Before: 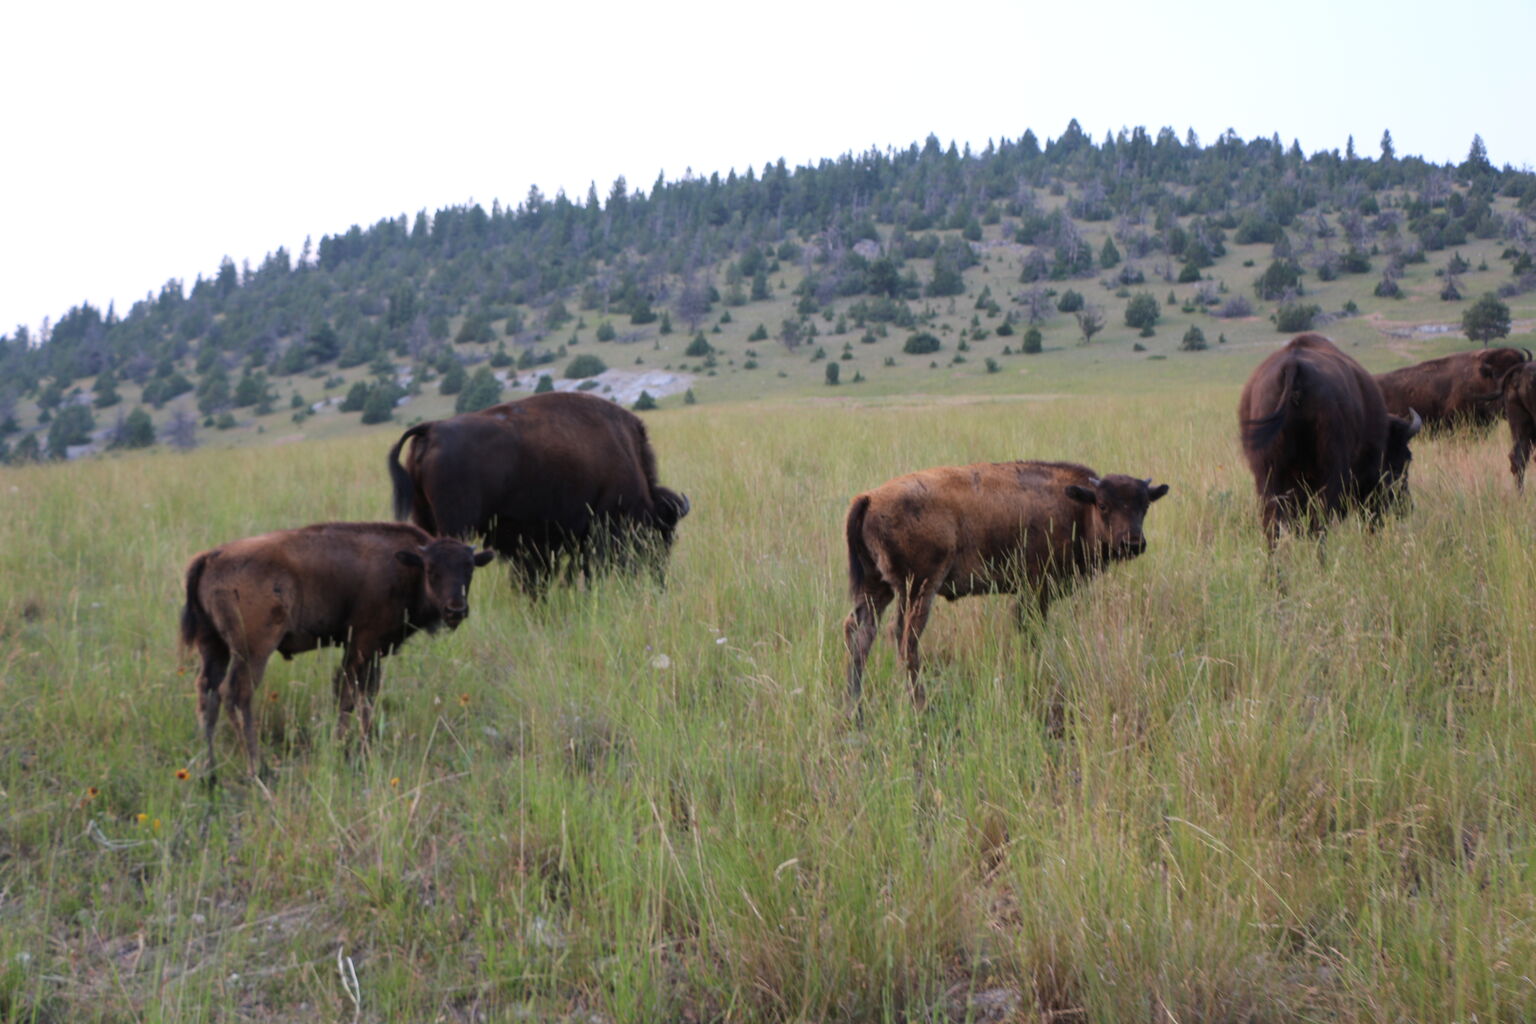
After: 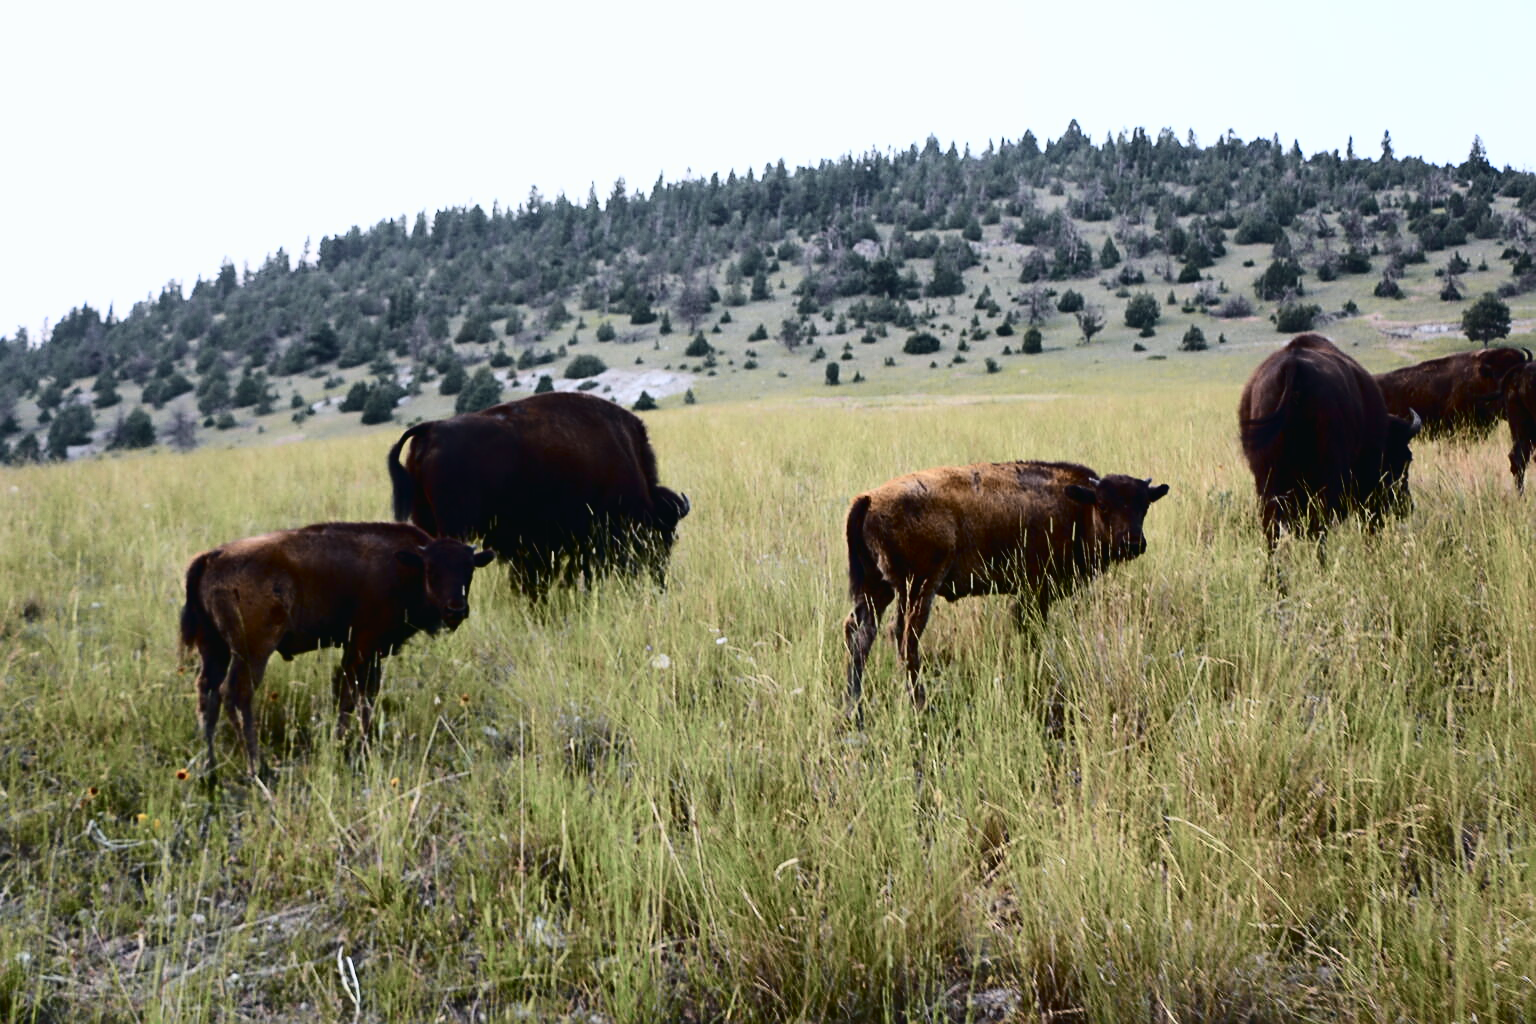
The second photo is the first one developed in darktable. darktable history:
exposure: black level correction 0.006, exposure -0.223 EV, compensate highlight preservation false
sharpen: on, module defaults
tone curve: curves: ch0 [(0, 0.023) (0.087, 0.065) (0.184, 0.168) (0.45, 0.54) (0.57, 0.683) (0.722, 0.825) (0.877, 0.948) (1, 1)]; ch1 [(0, 0) (0.388, 0.369) (0.44, 0.45) (0.495, 0.491) (0.534, 0.528) (0.657, 0.655) (1, 1)]; ch2 [(0, 0) (0.353, 0.317) (0.408, 0.427) (0.5, 0.497) (0.534, 0.544) (0.576, 0.605) (0.625, 0.631) (1, 1)], color space Lab, independent channels, preserve colors none
contrast brightness saturation: contrast 0.299
